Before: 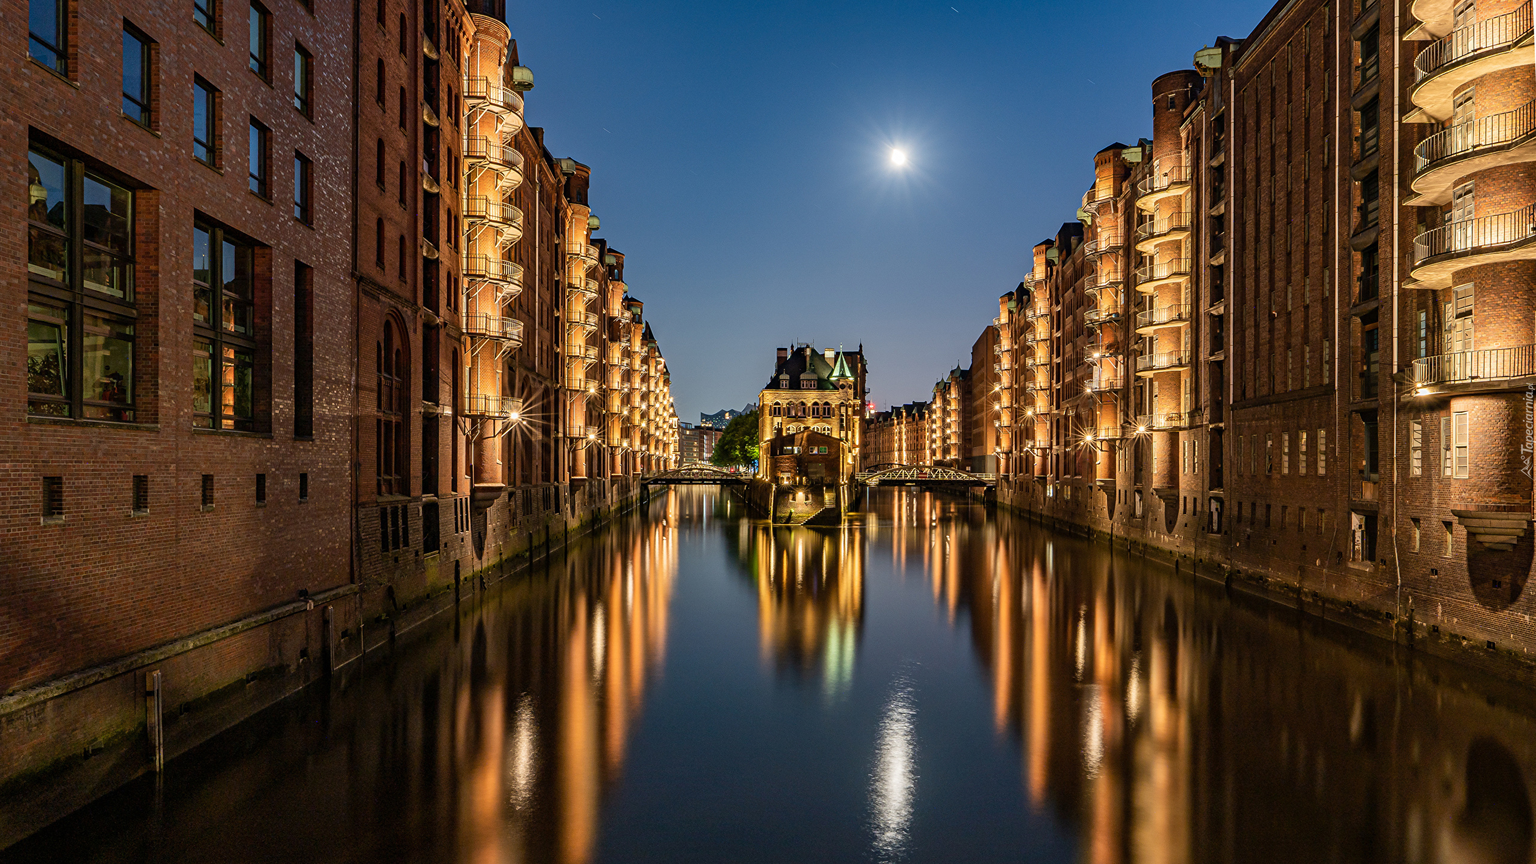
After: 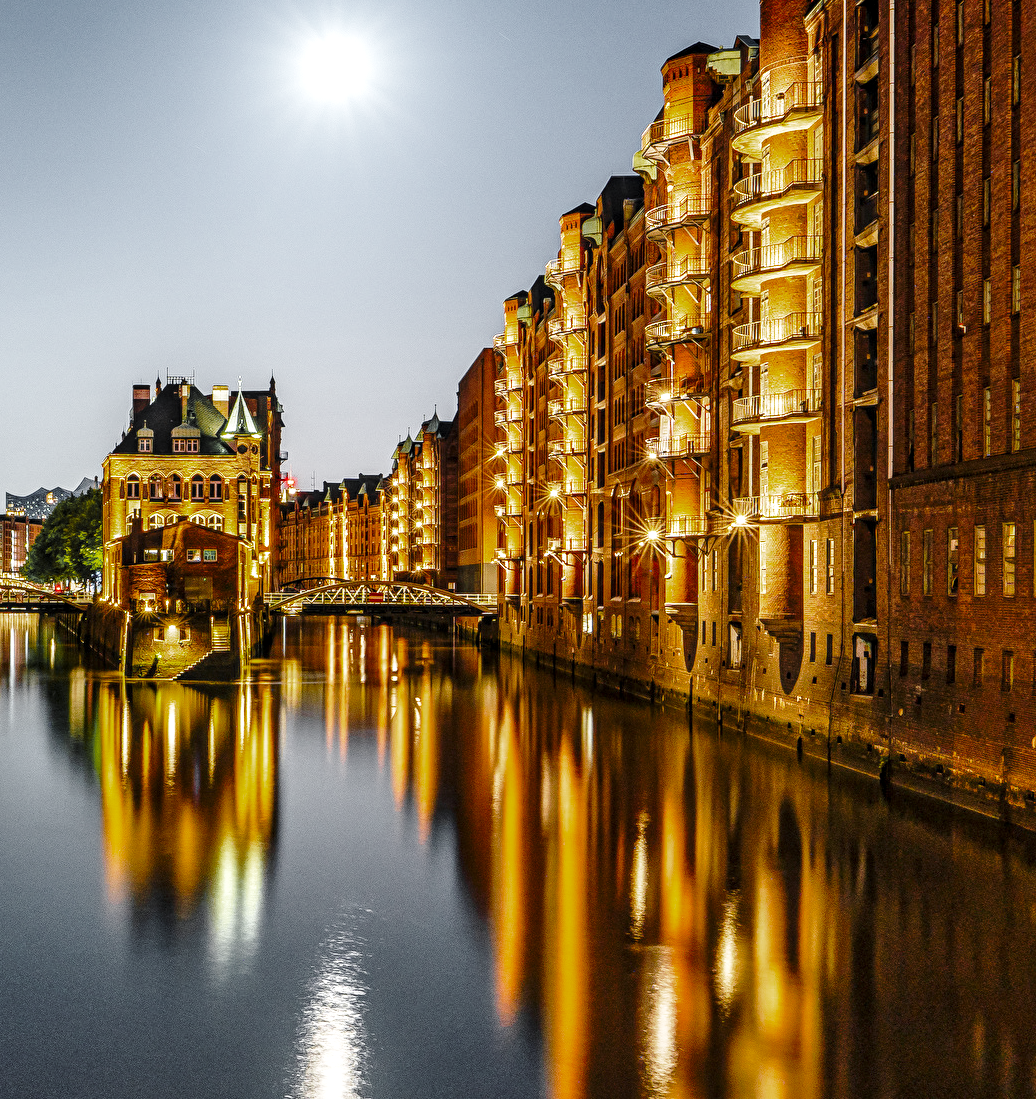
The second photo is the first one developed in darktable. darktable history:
exposure: exposure 0.403 EV, compensate exposure bias true, compensate highlight preservation false
crop: left 45.394%, top 13.565%, right 14.098%, bottom 10.086%
shadows and highlights: highlights 71.39, soften with gaussian
color balance rgb: shadows lift › chroma 2.023%, shadows lift › hue 217.63°, perceptual saturation grading › global saturation 19.568%
color zones: curves: ch0 [(0.004, 0.388) (0.125, 0.392) (0.25, 0.404) (0.375, 0.5) (0.5, 0.5) (0.625, 0.5) (0.75, 0.5) (0.875, 0.5)]; ch1 [(0, 0.5) (0.125, 0.5) (0.25, 0.5) (0.375, 0.124) (0.524, 0.124) (0.645, 0.128) (0.789, 0.132) (0.914, 0.096) (0.998, 0.068)]
local contrast: detail 130%
base curve: curves: ch0 [(0, 0) (0.028, 0.03) (0.121, 0.232) (0.46, 0.748) (0.859, 0.968) (1, 1)], preserve colors none
